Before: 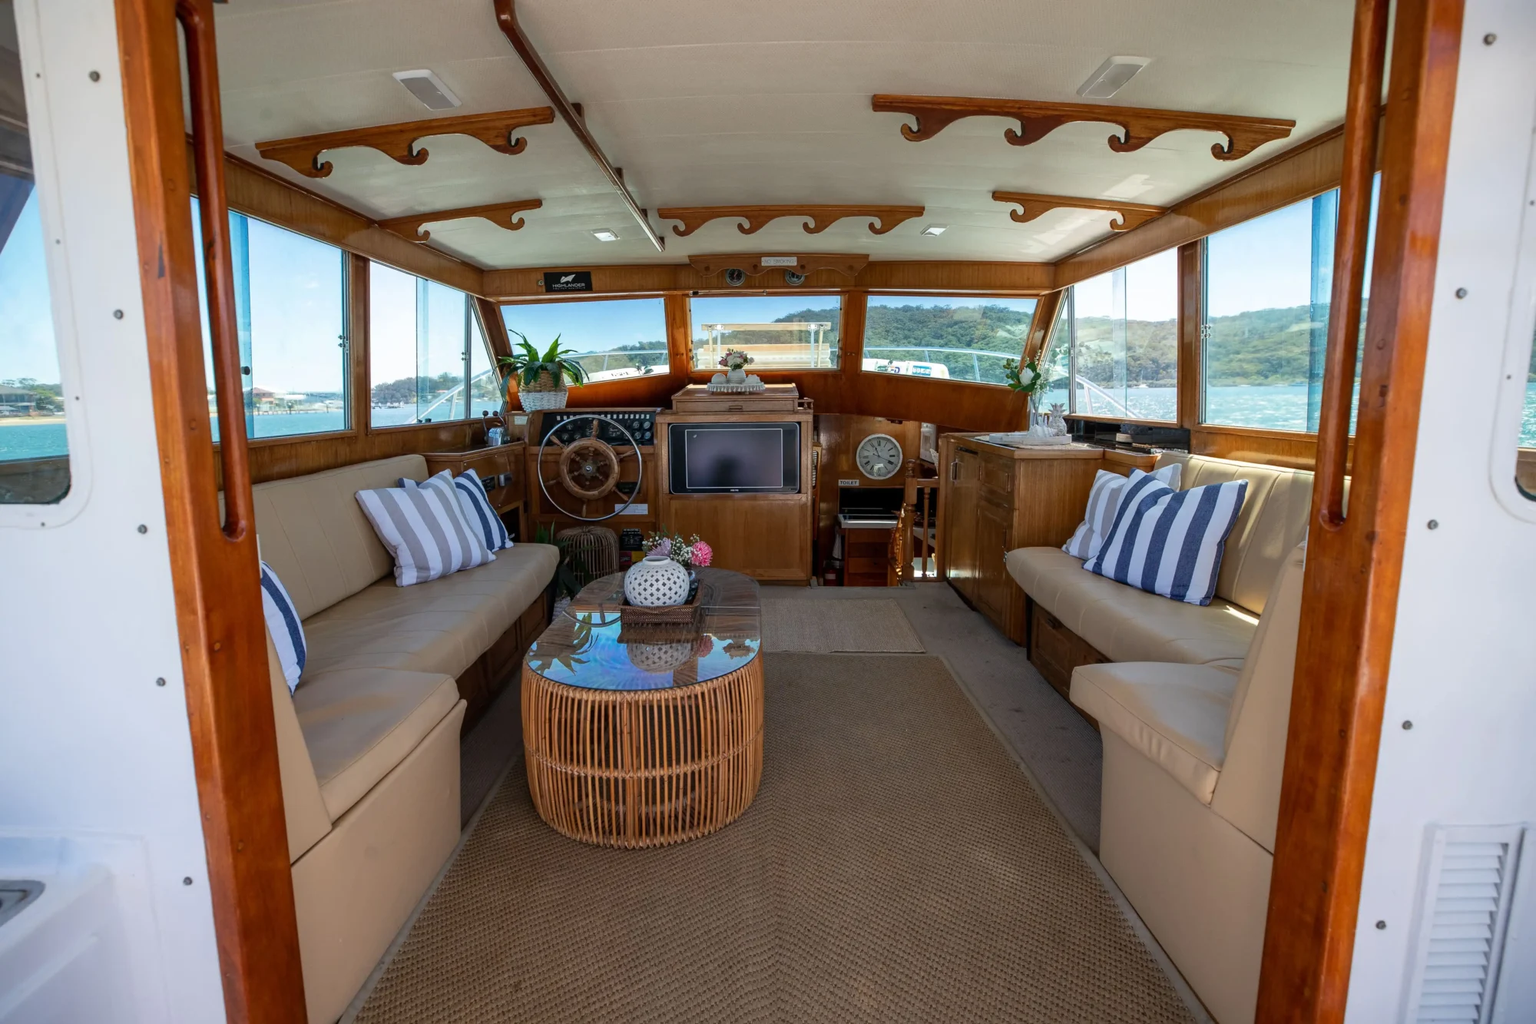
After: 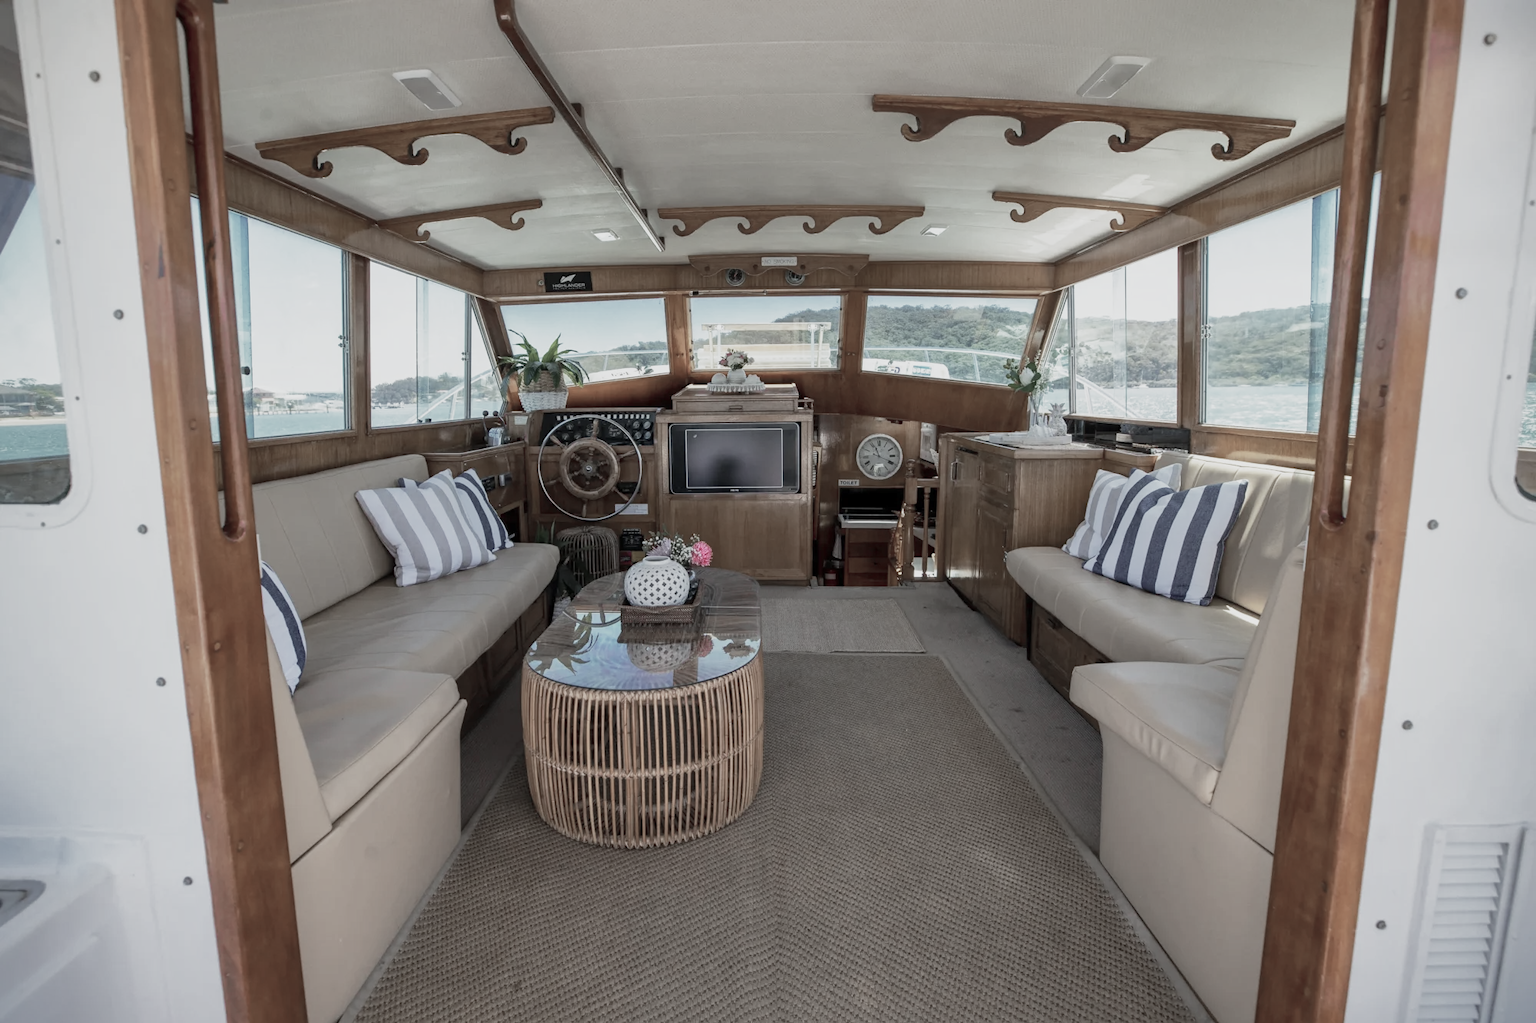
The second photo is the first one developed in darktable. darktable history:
base curve: curves: ch0 [(0, 0) (0.088, 0.125) (0.176, 0.251) (0.354, 0.501) (0.613, 0.749) (1, 0.877)], preserve colors none
color zones: curves: ch1 [(0, 0.34) (0.143, 0.164) (0.286, 0.152) (0.429, 0.176) (0.571, 0.173) (0.714, 0.188) (0.857, 0.199) (1, 0.34)]
white balance: red 0.978, blue 0.999
shadows and highlights: shadows 40, highlights -60
